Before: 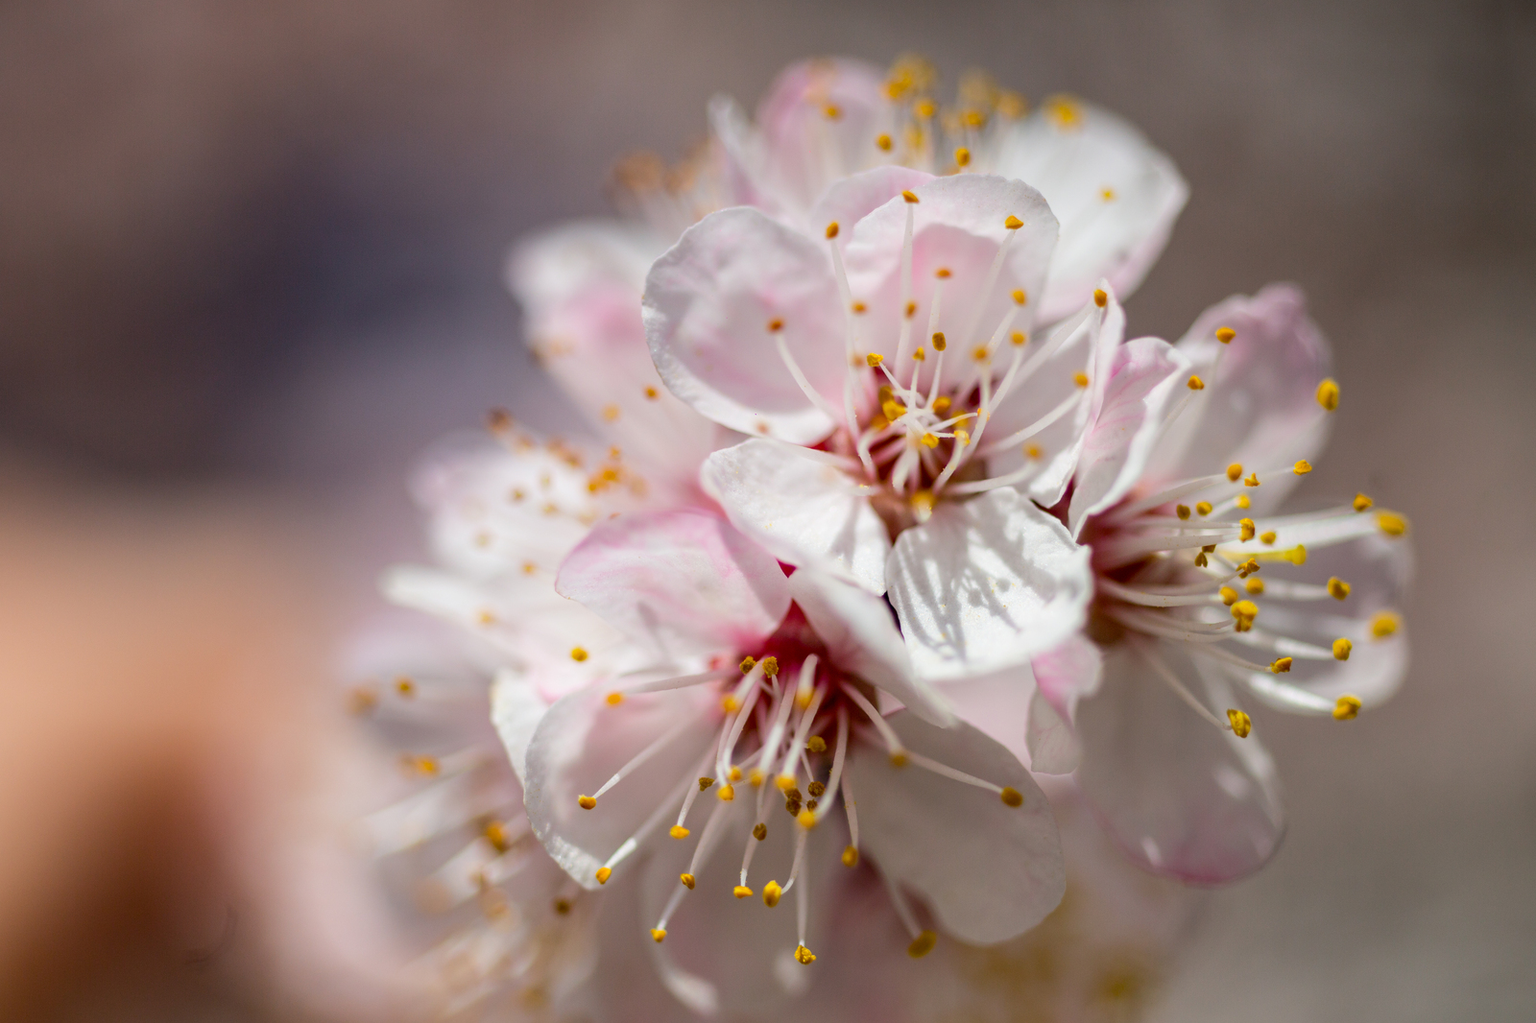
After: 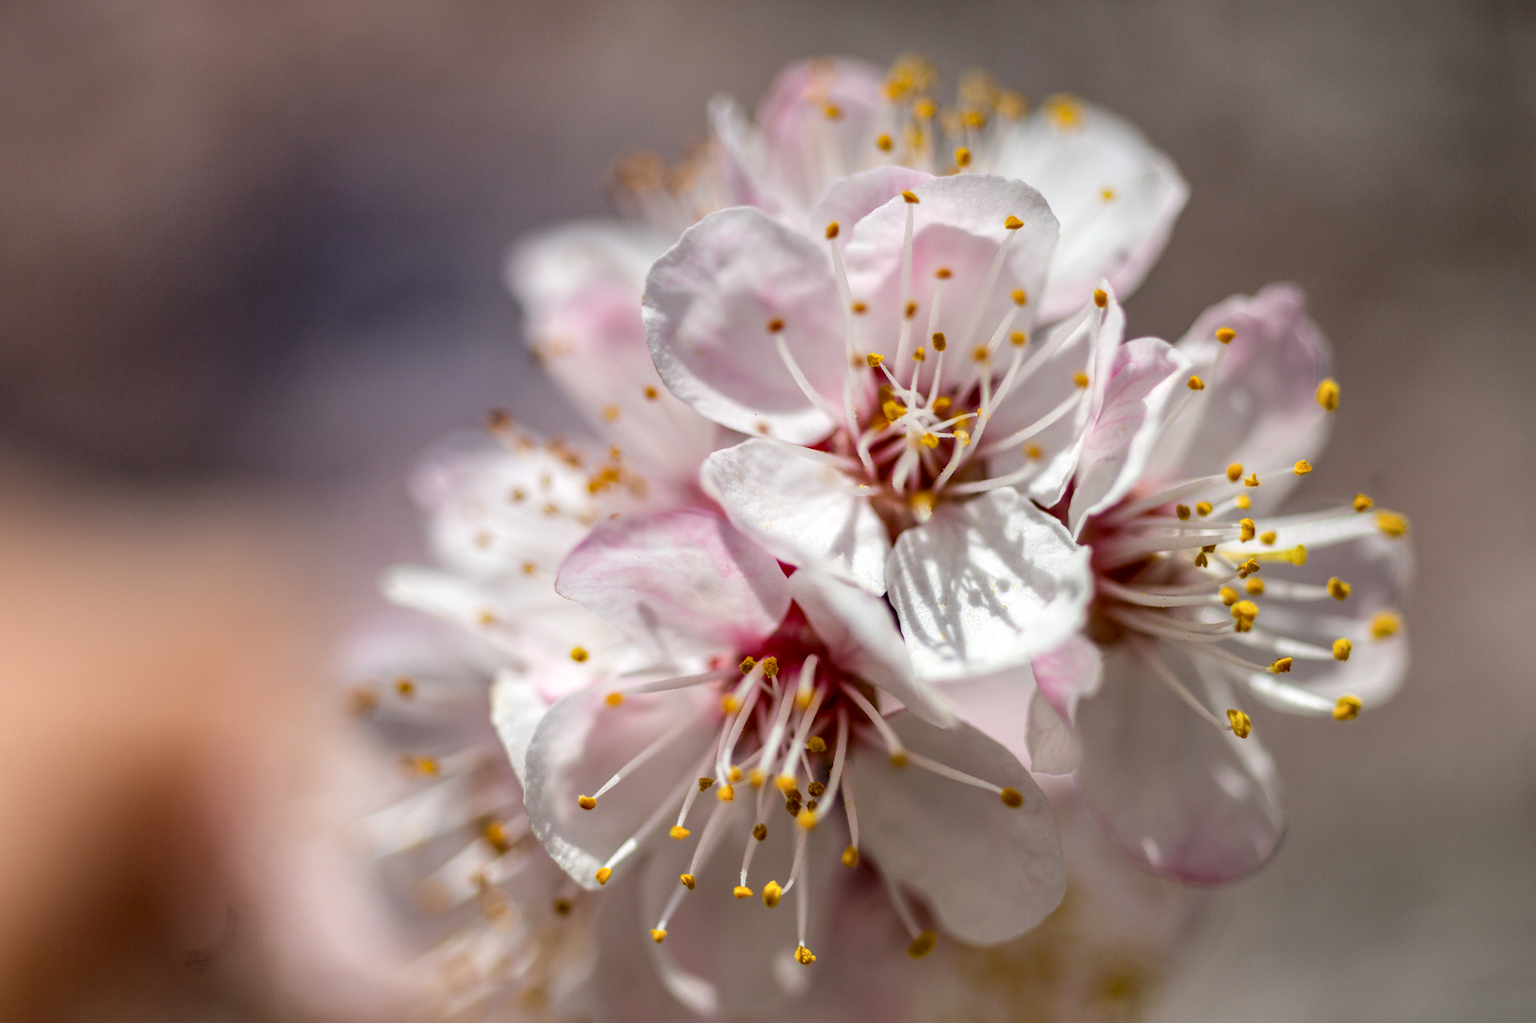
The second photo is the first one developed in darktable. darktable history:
local contrast: detail 130%
shadows and highlights: soften with gaussian
